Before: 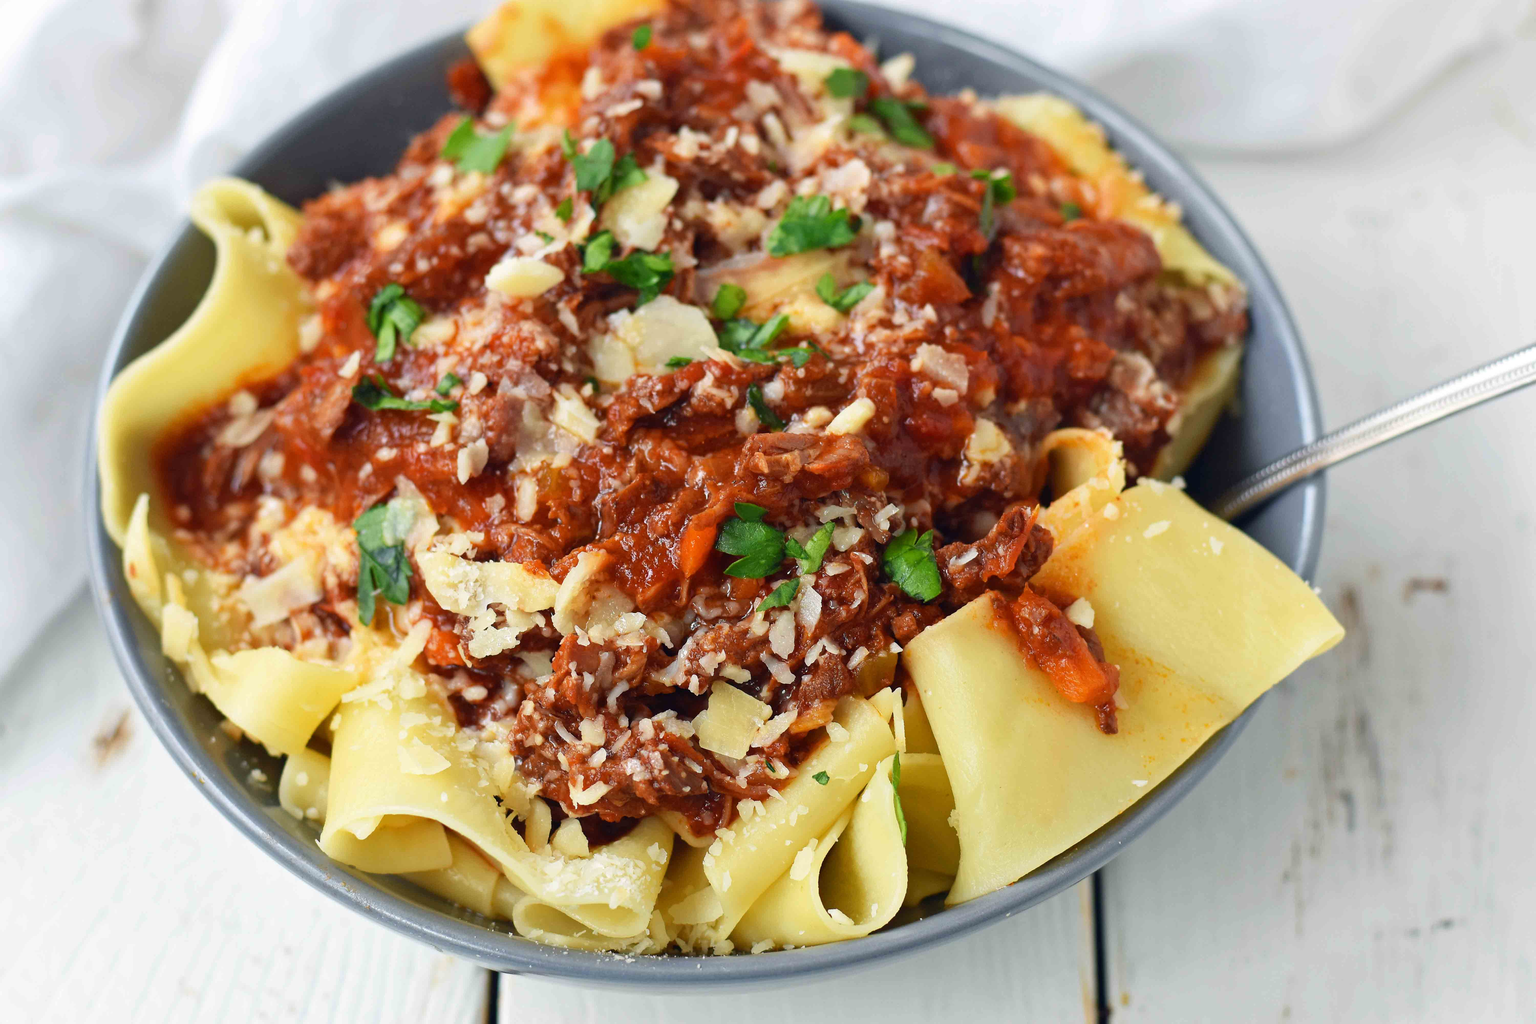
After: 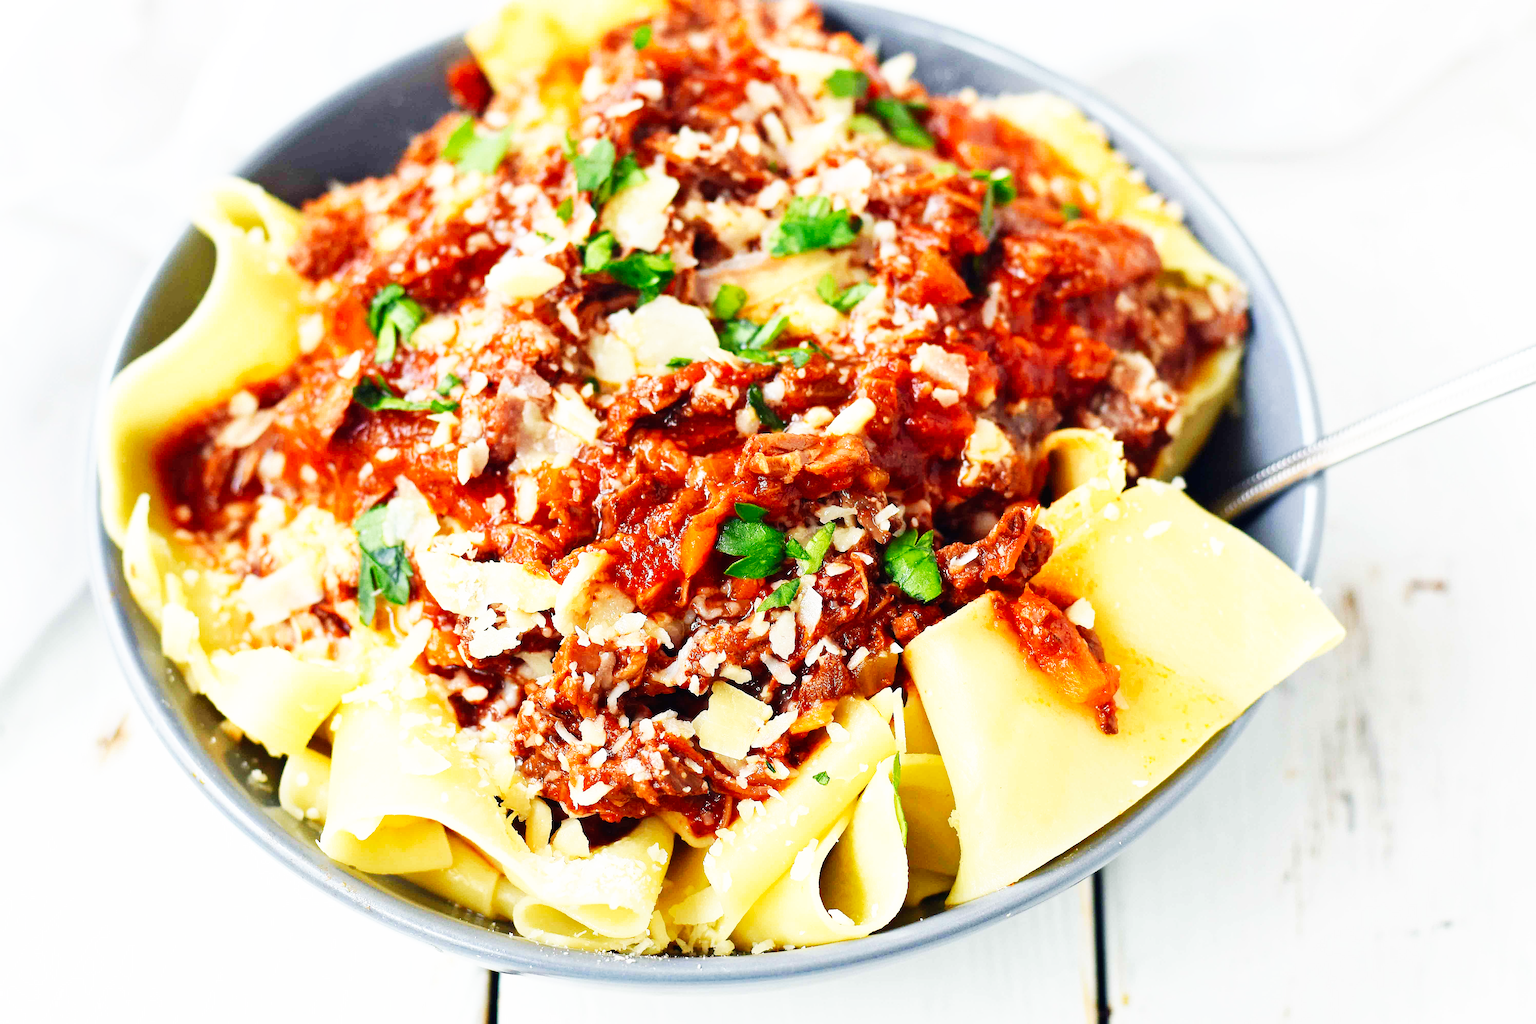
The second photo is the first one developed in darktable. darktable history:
sharpen: amount 0.59
base curve: curves: ch0 [(0, 0) (0.007, 0.004) (0.027, 0.03) (0.046, 0.07) (0.207, 0.54) (0.442, 0.872) (0.673, 0.972) (1, 1)], preserve colors none
